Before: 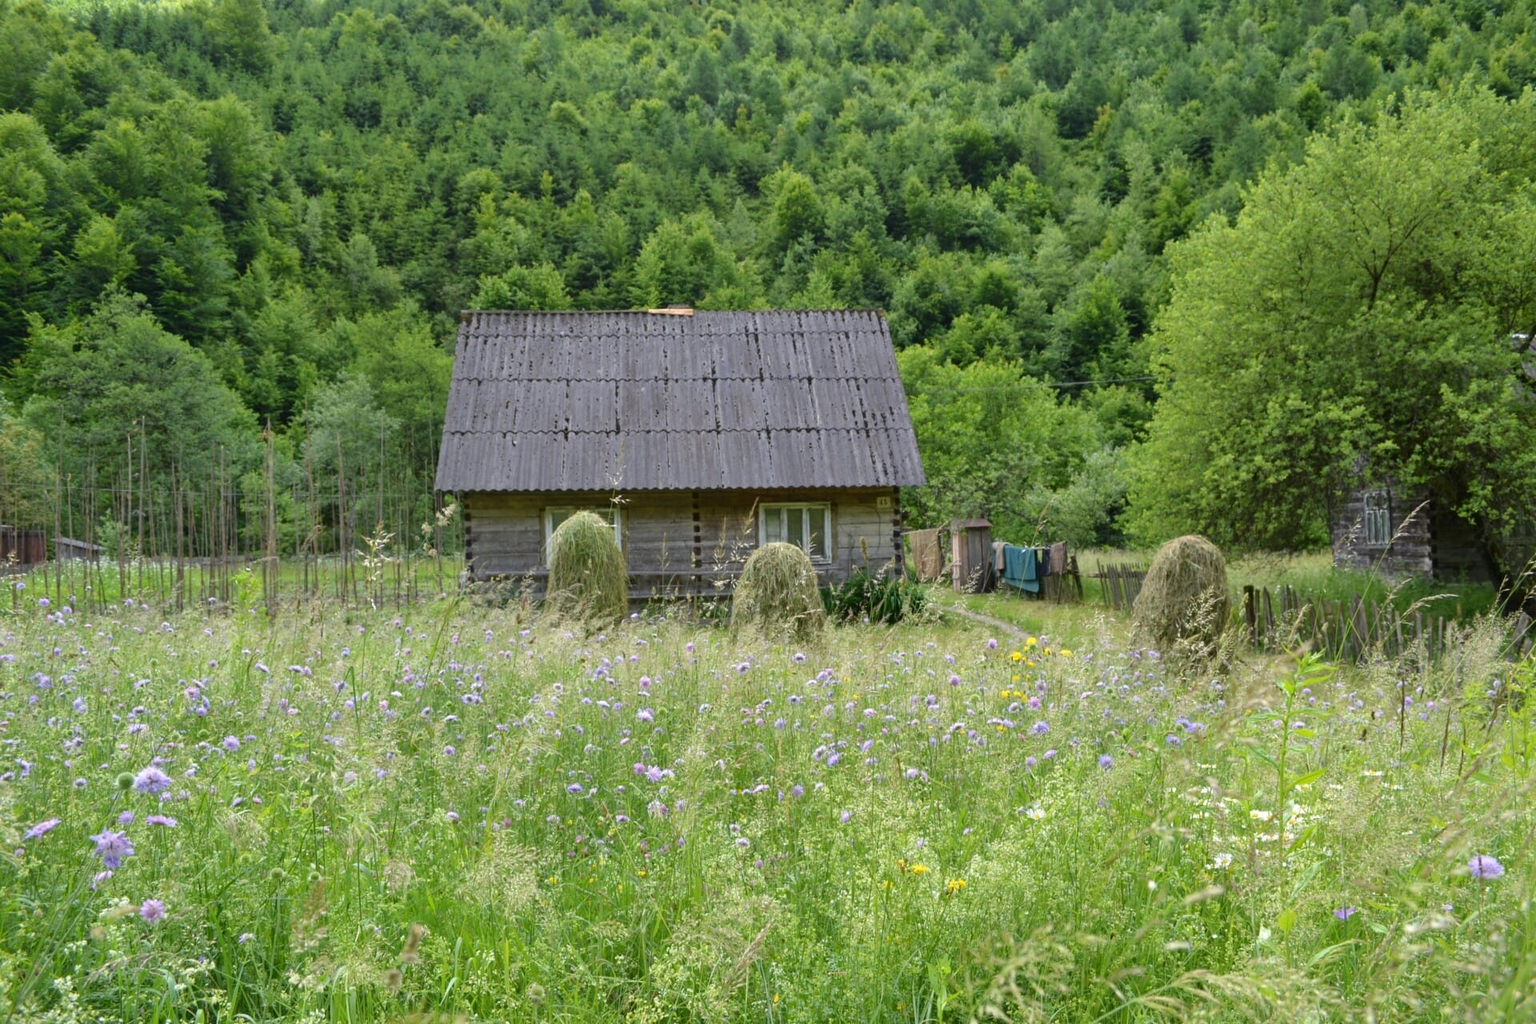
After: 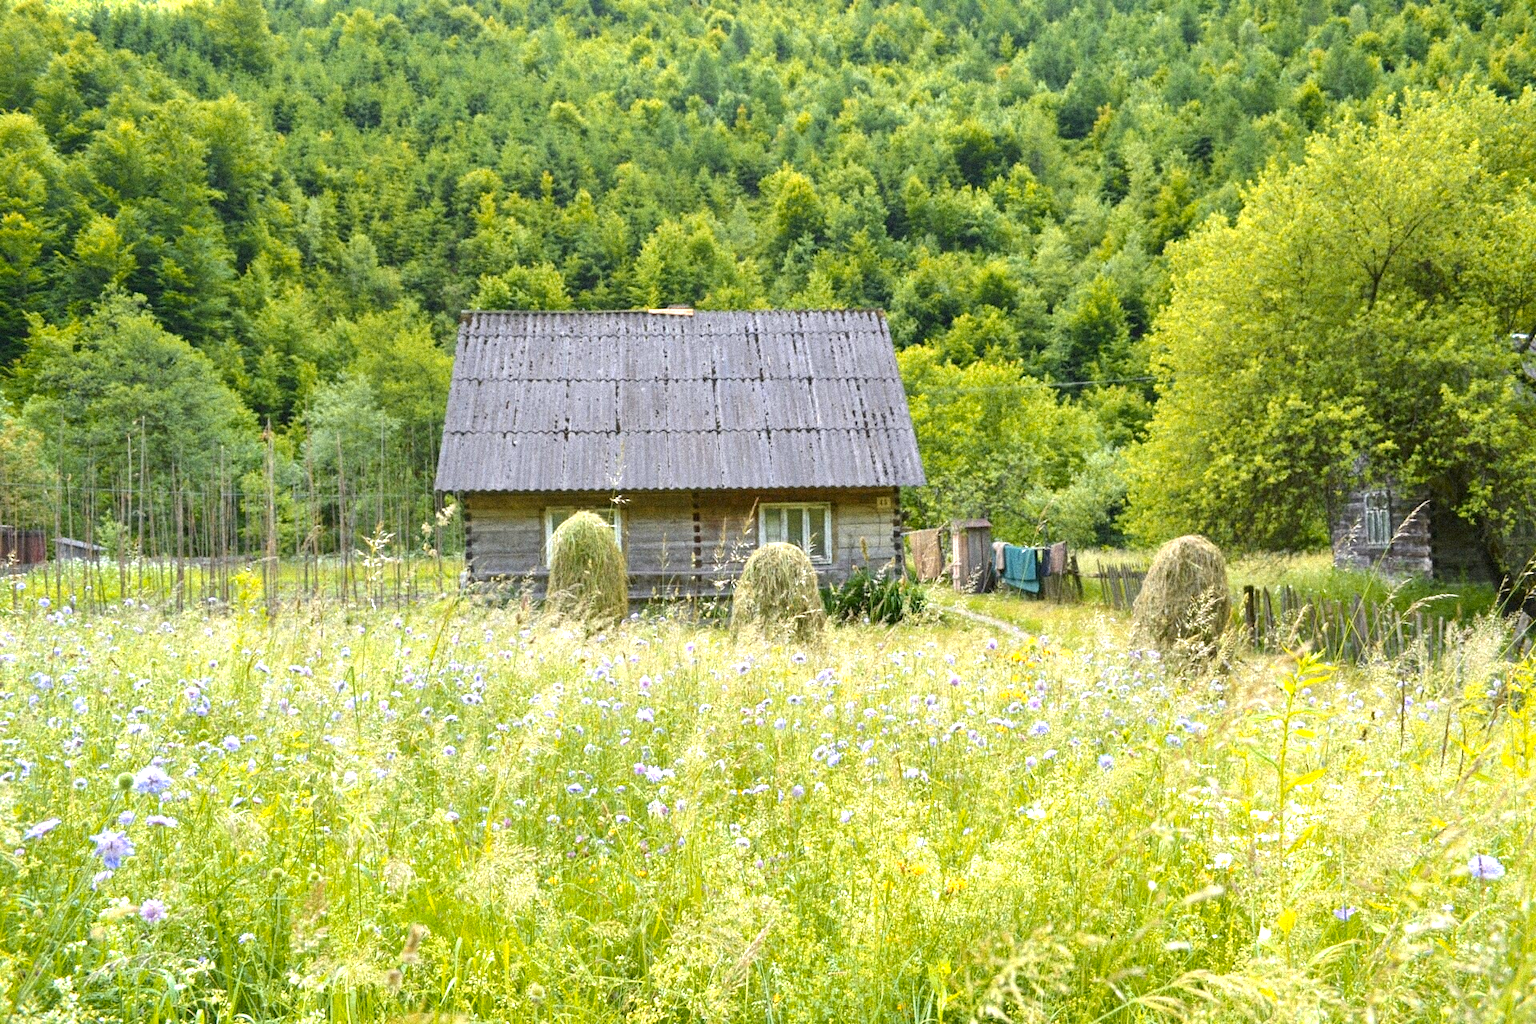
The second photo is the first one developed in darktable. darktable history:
grain: strength 35%, mid-tones bias 0%
exposure: black level correction 0, exposure 1.015 EV, compensate exposure bias true, compensate highlight preservation false
color zones: curves: ch1 [(0.239, 0.552) (0.75, 0.5)]; ch2 [(0.25, 0.462) (0.749, 0.457)], mix 25.94%
